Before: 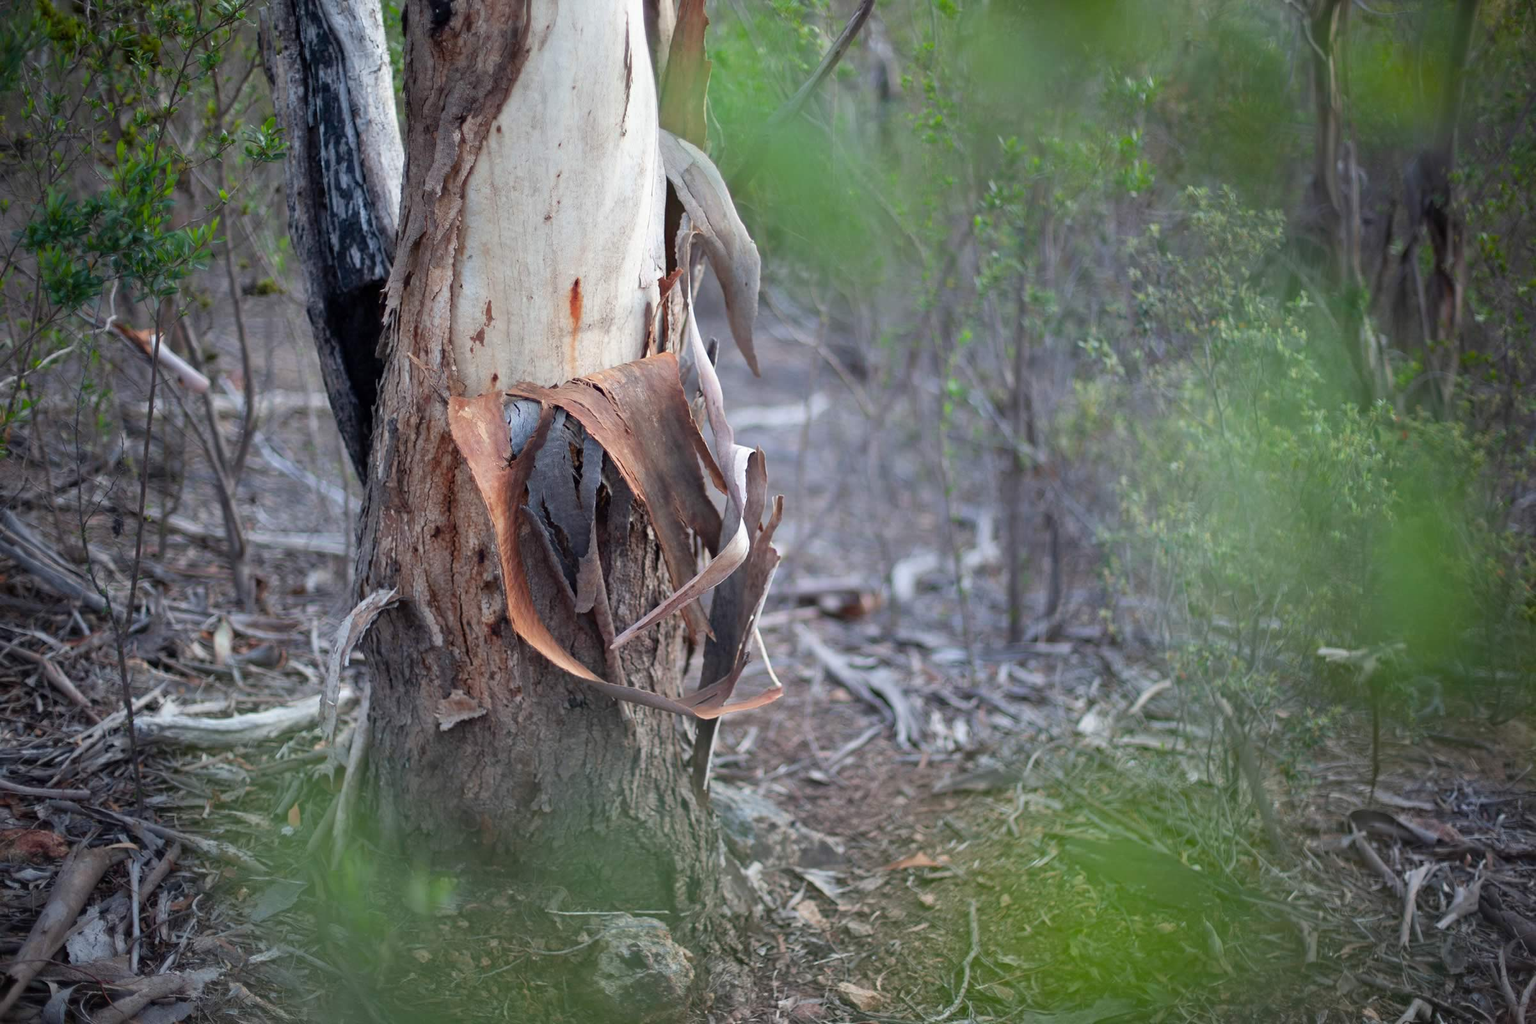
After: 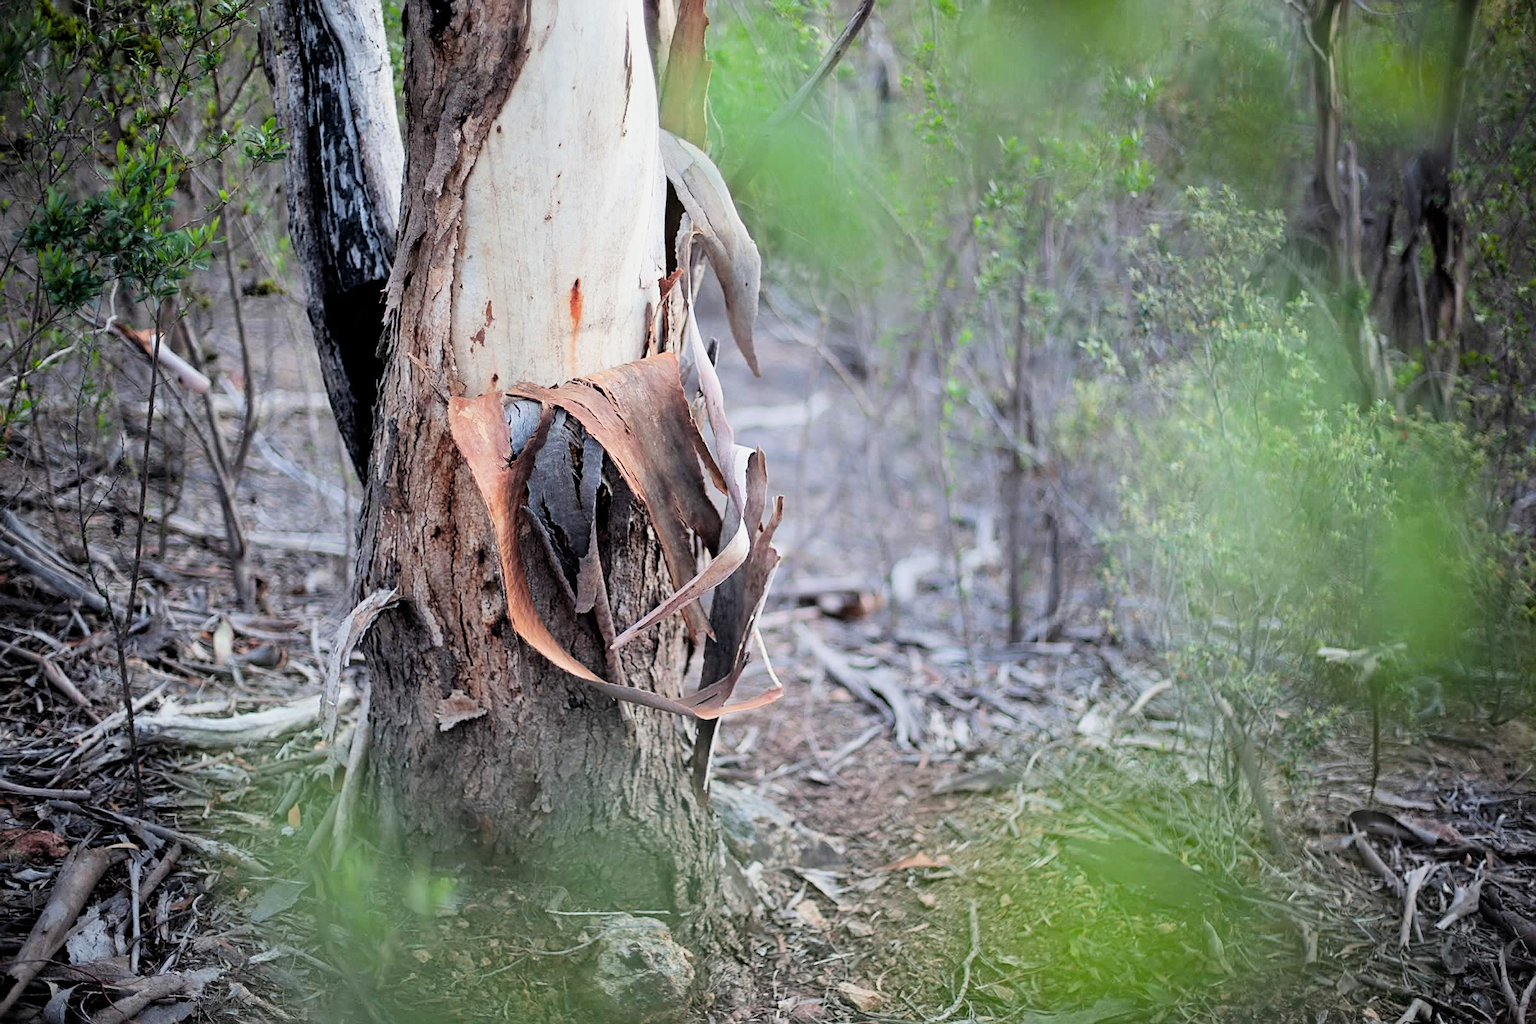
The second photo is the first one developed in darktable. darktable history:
sharpen: on, module defaults
exposure: exposure 0.6 EV, compensate highlight preservation false
tone equalizer: on, module defaults
color zones: curves: ch0 [(0, 0.5) (0.143, 0.5) (0.286, 0.5) (0.429, 0.5) (0.571, 0.5) (0.714, 0.476) (0.857, 0.5) (1, 0.5)]; ch2 [(0, 0.5) (0.143, 0.5) (0.286, 0.5) (0.429, 0.5) (0.571, 0.5) (0.714, 0.487) (0.857, 0.5) (1, 0.5)]
filmic rgb: black relative exposure -5 EV, hardness 2.88, contrast 1.3
